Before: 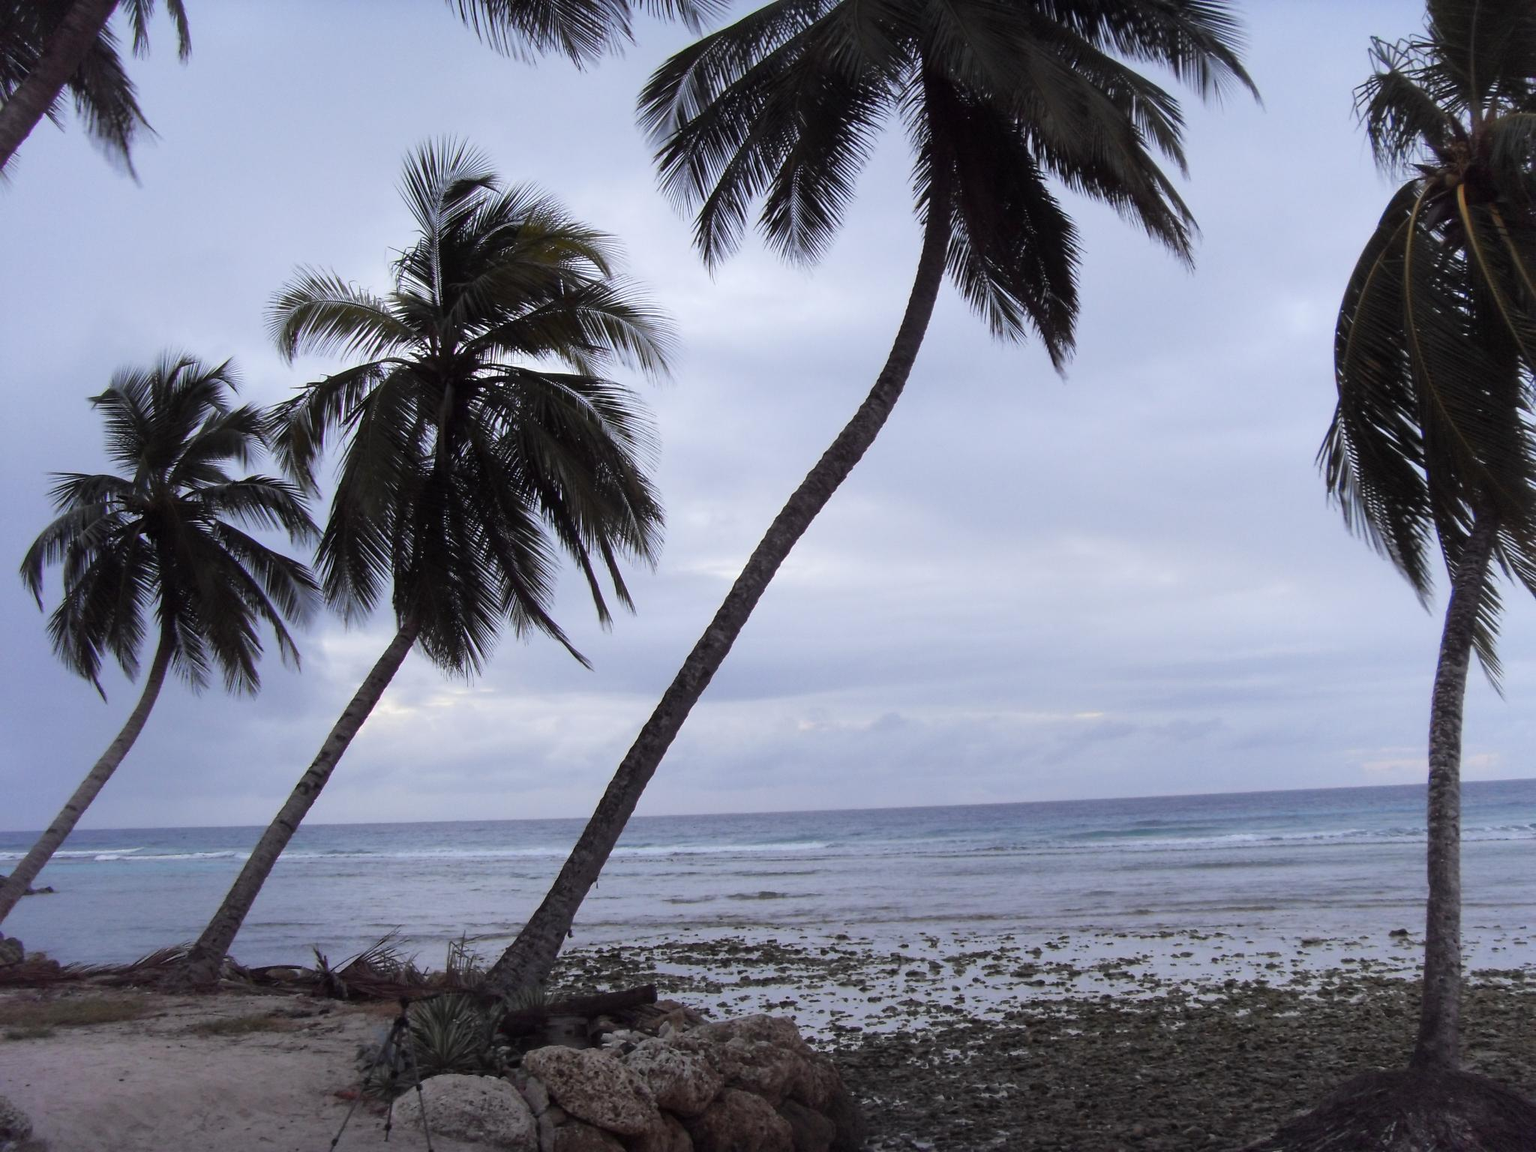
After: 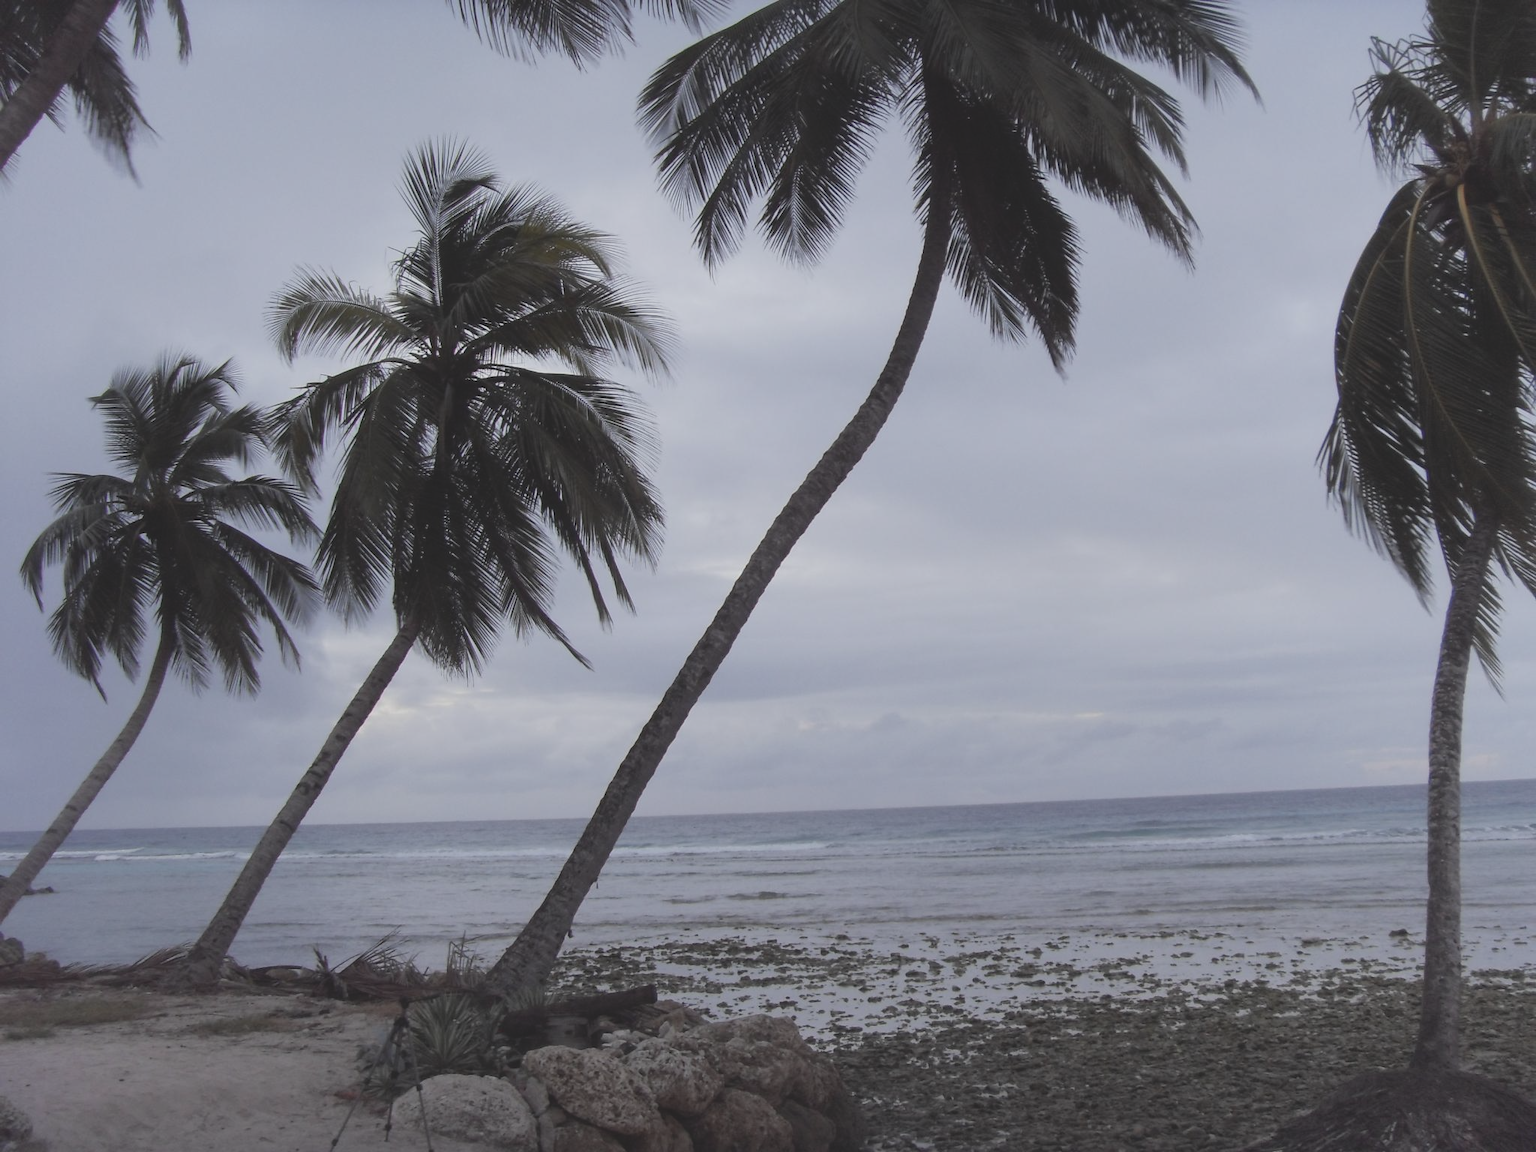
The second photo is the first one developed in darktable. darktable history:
contrast brightness saturation: contrast -0.27, saturation -0.427
